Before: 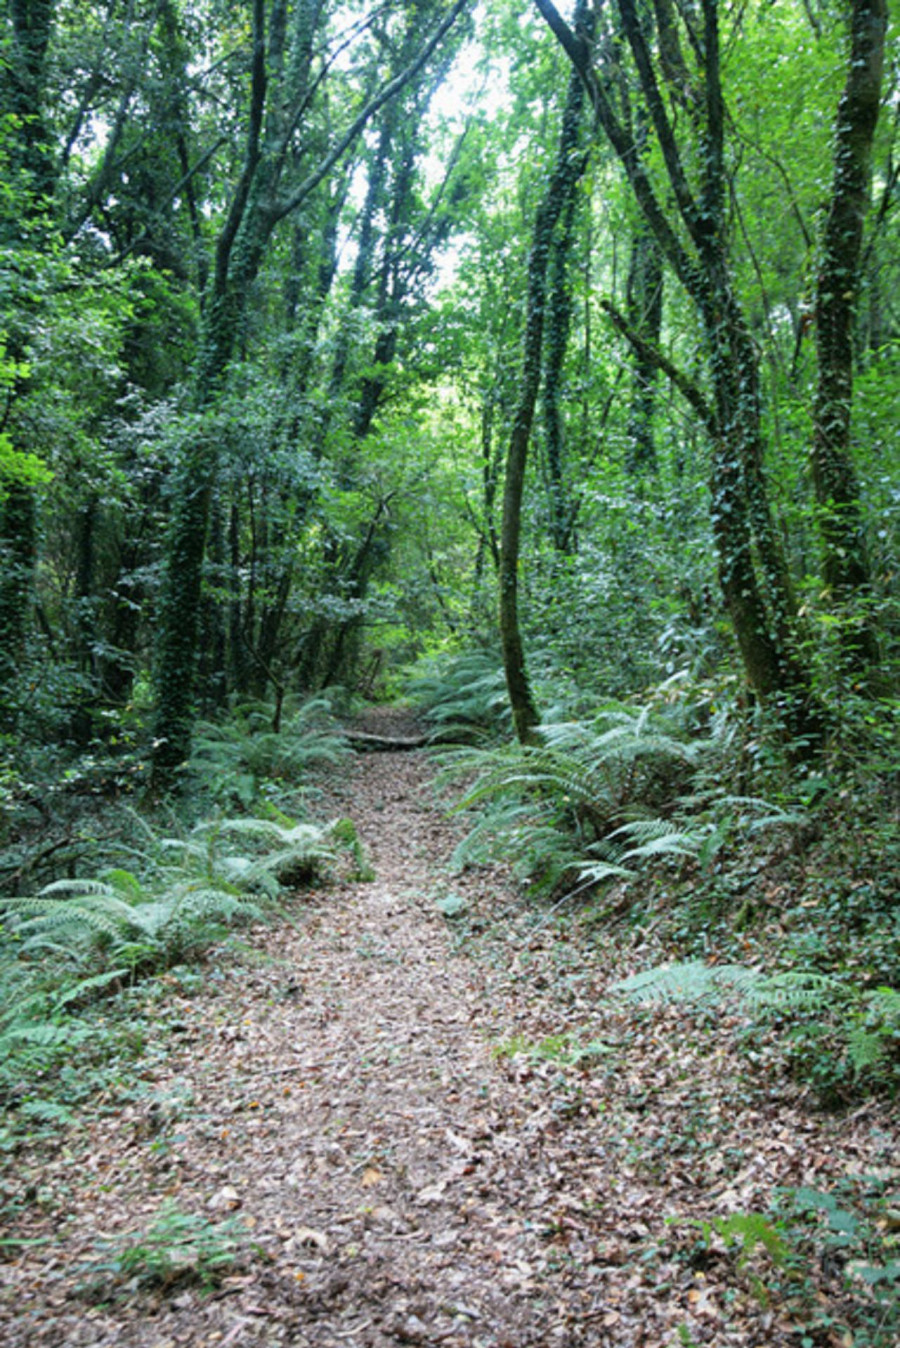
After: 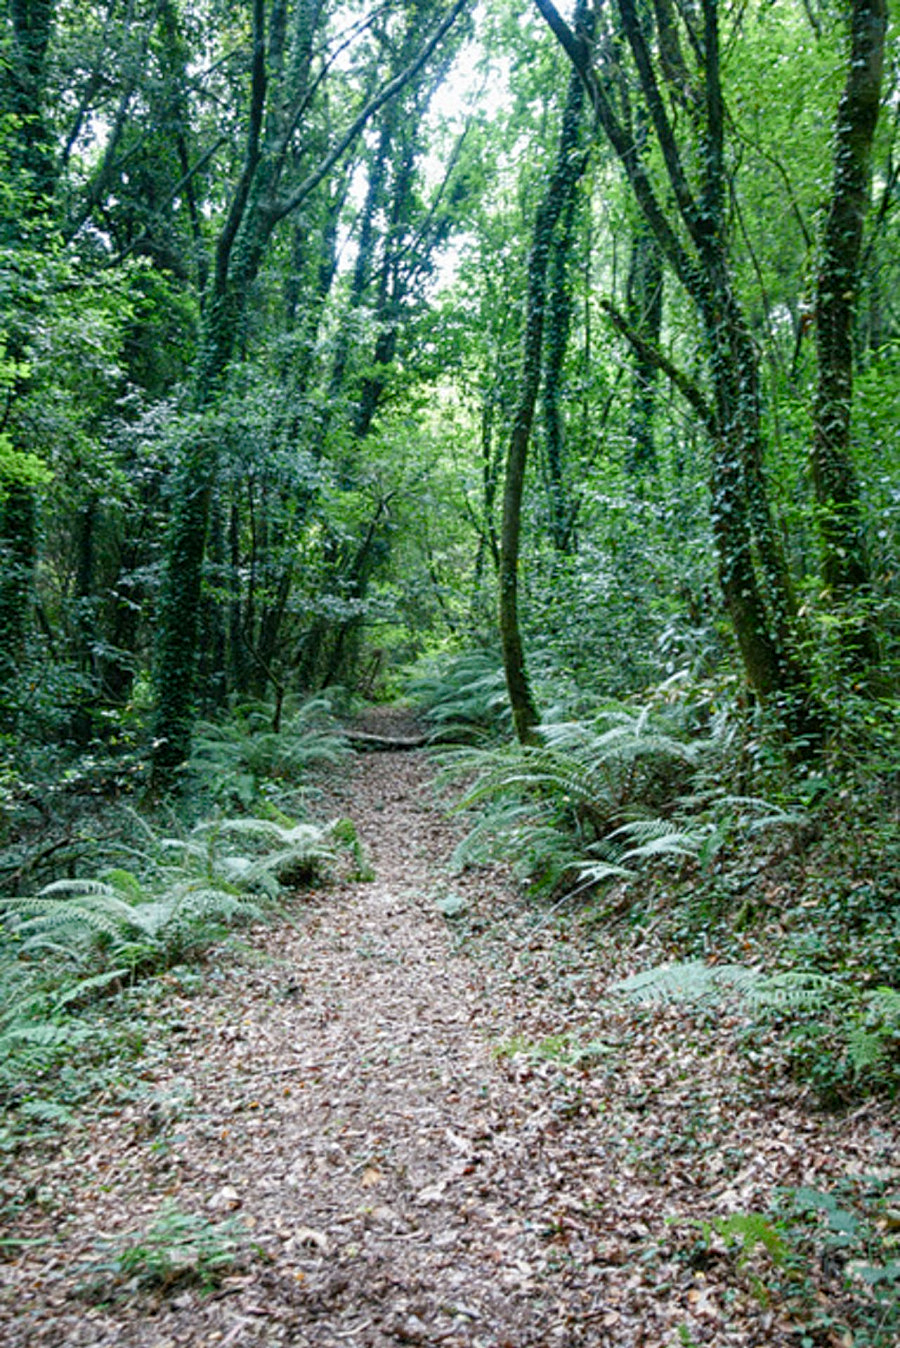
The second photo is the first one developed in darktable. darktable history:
contrast equalizer: y [[0.5, 0.5, 0.5, 0.512, 0.552, 0.62], [0.5 ×6], [0.5 ×4, 0.504, 0.553], [0 ×6], [0 ×6]]
color balance rgb: perceptual saturation grading › global saturation 20%, perceptual saturation grading › highlights -50%, perceptual saturation grading › shadows 30%
color correction: highlights a* 0.003, highlights b* -0.283
